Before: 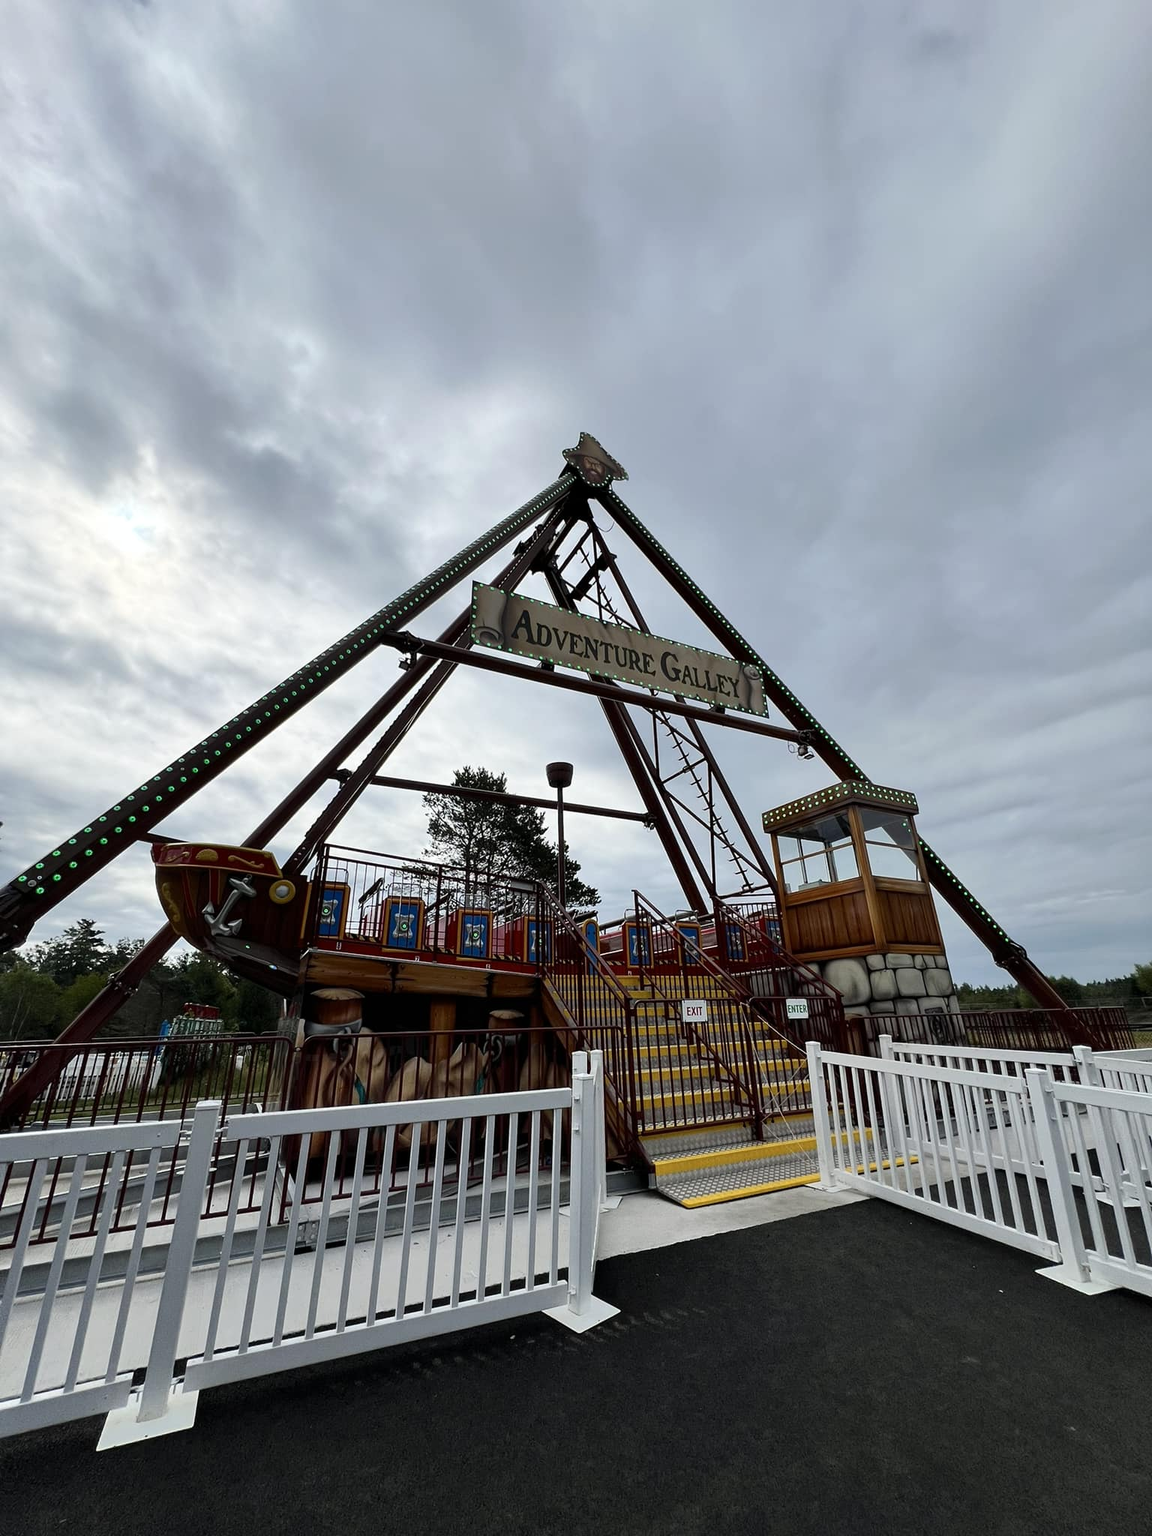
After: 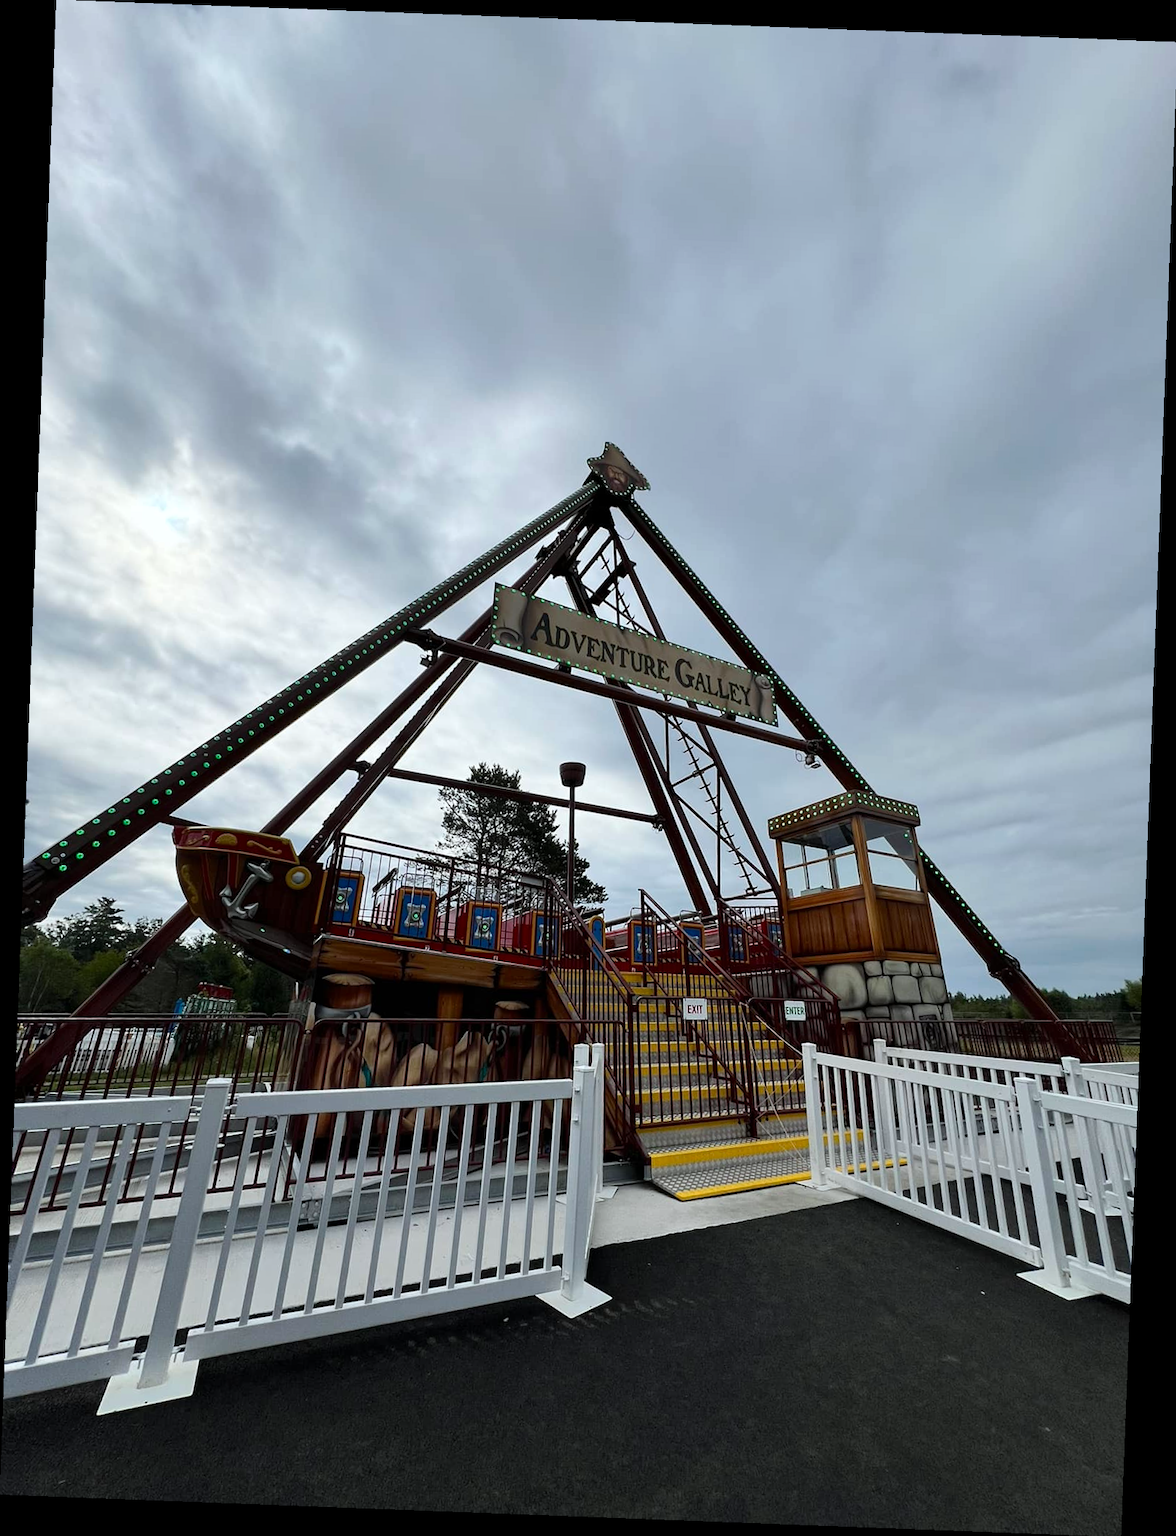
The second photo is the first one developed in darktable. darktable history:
rotate and perspective: rotation 2.17°, automatic cropping off
white balance: red 0.986, blue 1.01
